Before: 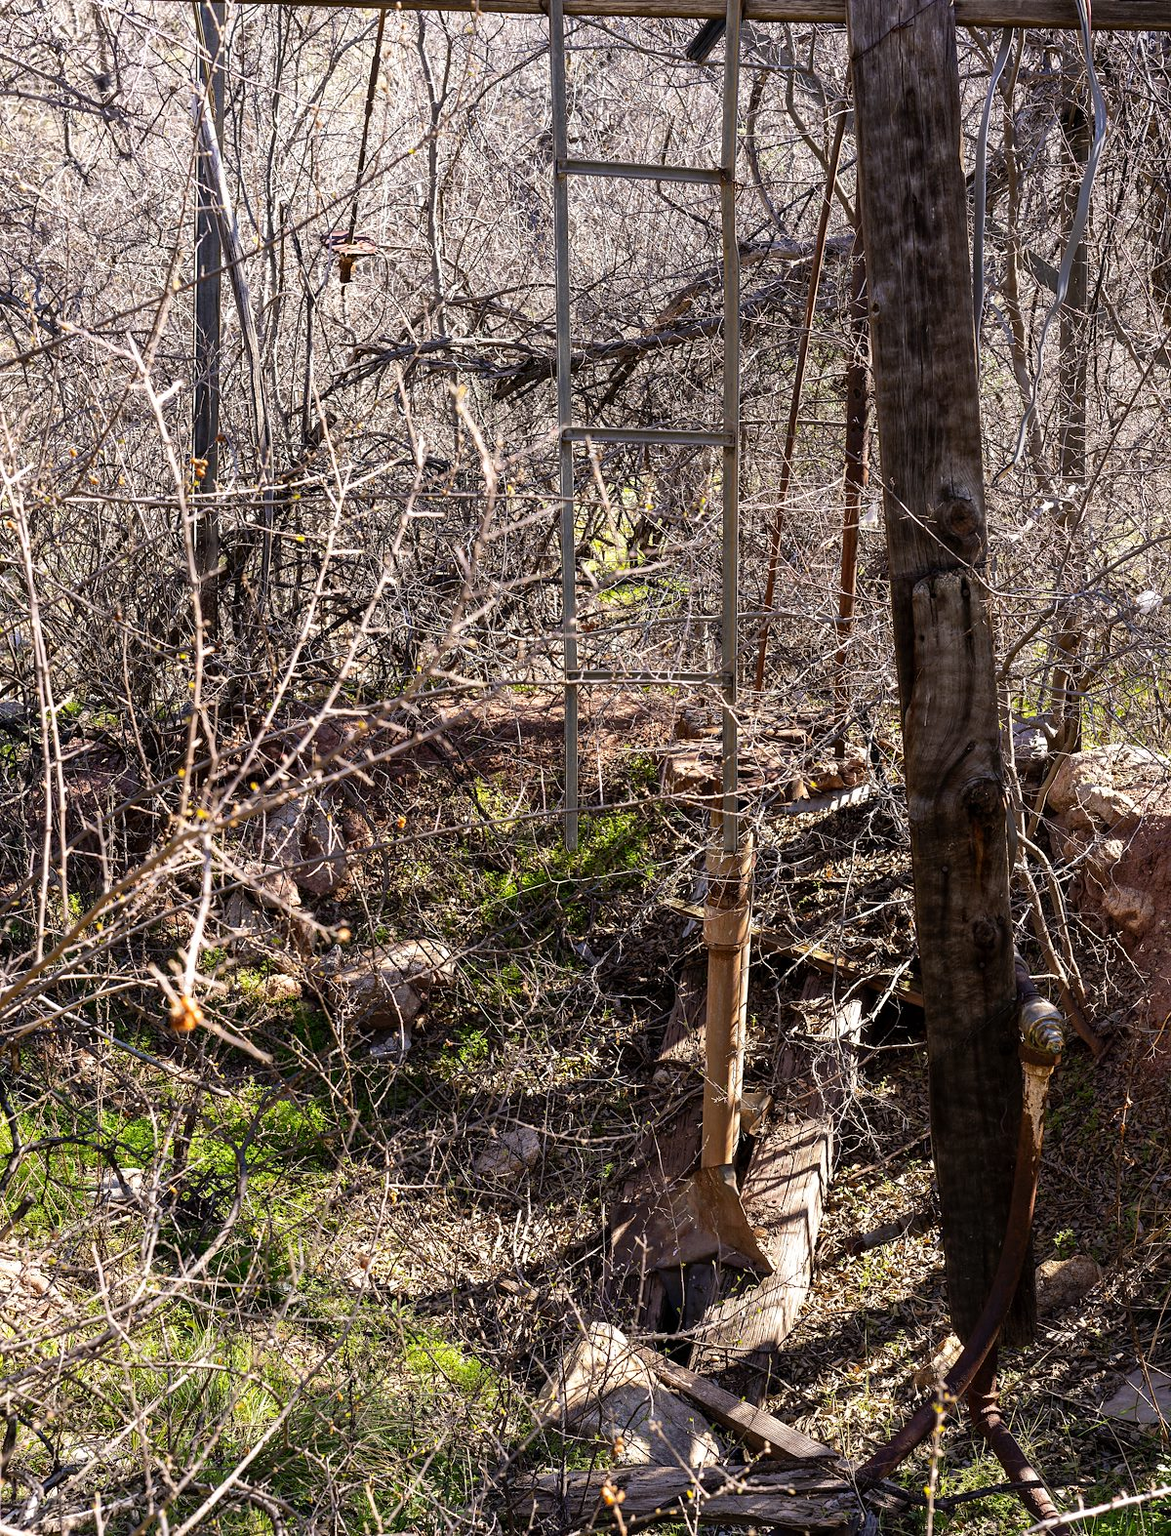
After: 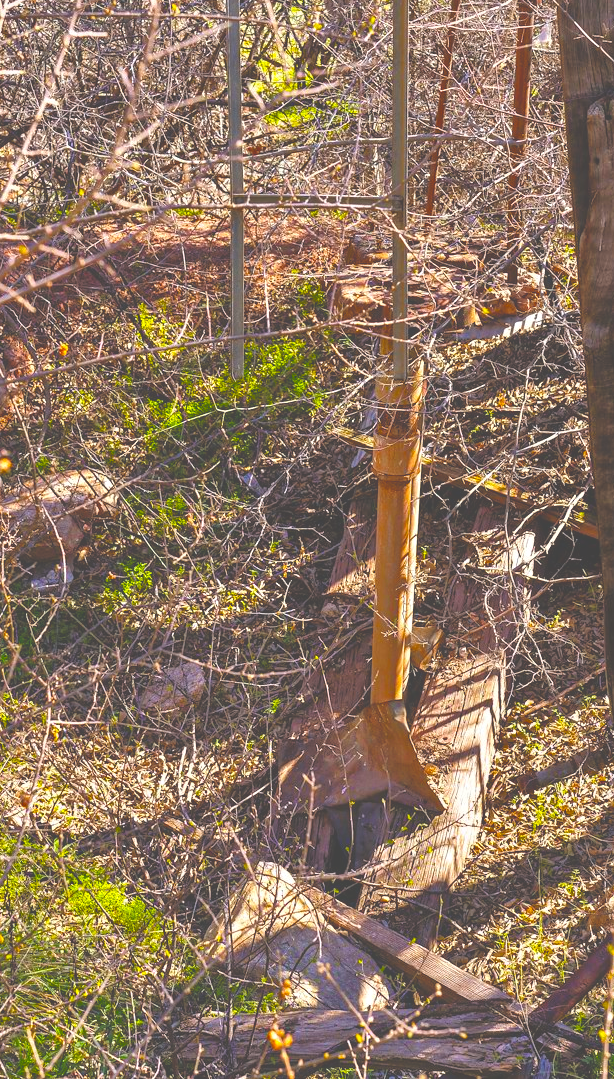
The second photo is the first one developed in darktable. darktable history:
exposure: black level correction -0.022, exposure -0.032 EV, compensate exposure bias true, compensate highlight preservation false
color balance rgb: linear chroma grading › global chroma 42.065%, perceptual saturation grading › global saturation 25.032%
crop and rotate: left 29.003%, top 31.394%, right 19.802%
tone equalizer: -7 EV 0.159 EV, -6 EV 0.59 EV, -5 EV 1.16 EV, -4 EV 1.36 EV, -3 EV 1.17 EV, -2 EV 0.6 EV, -1 EV 0.162 EV
